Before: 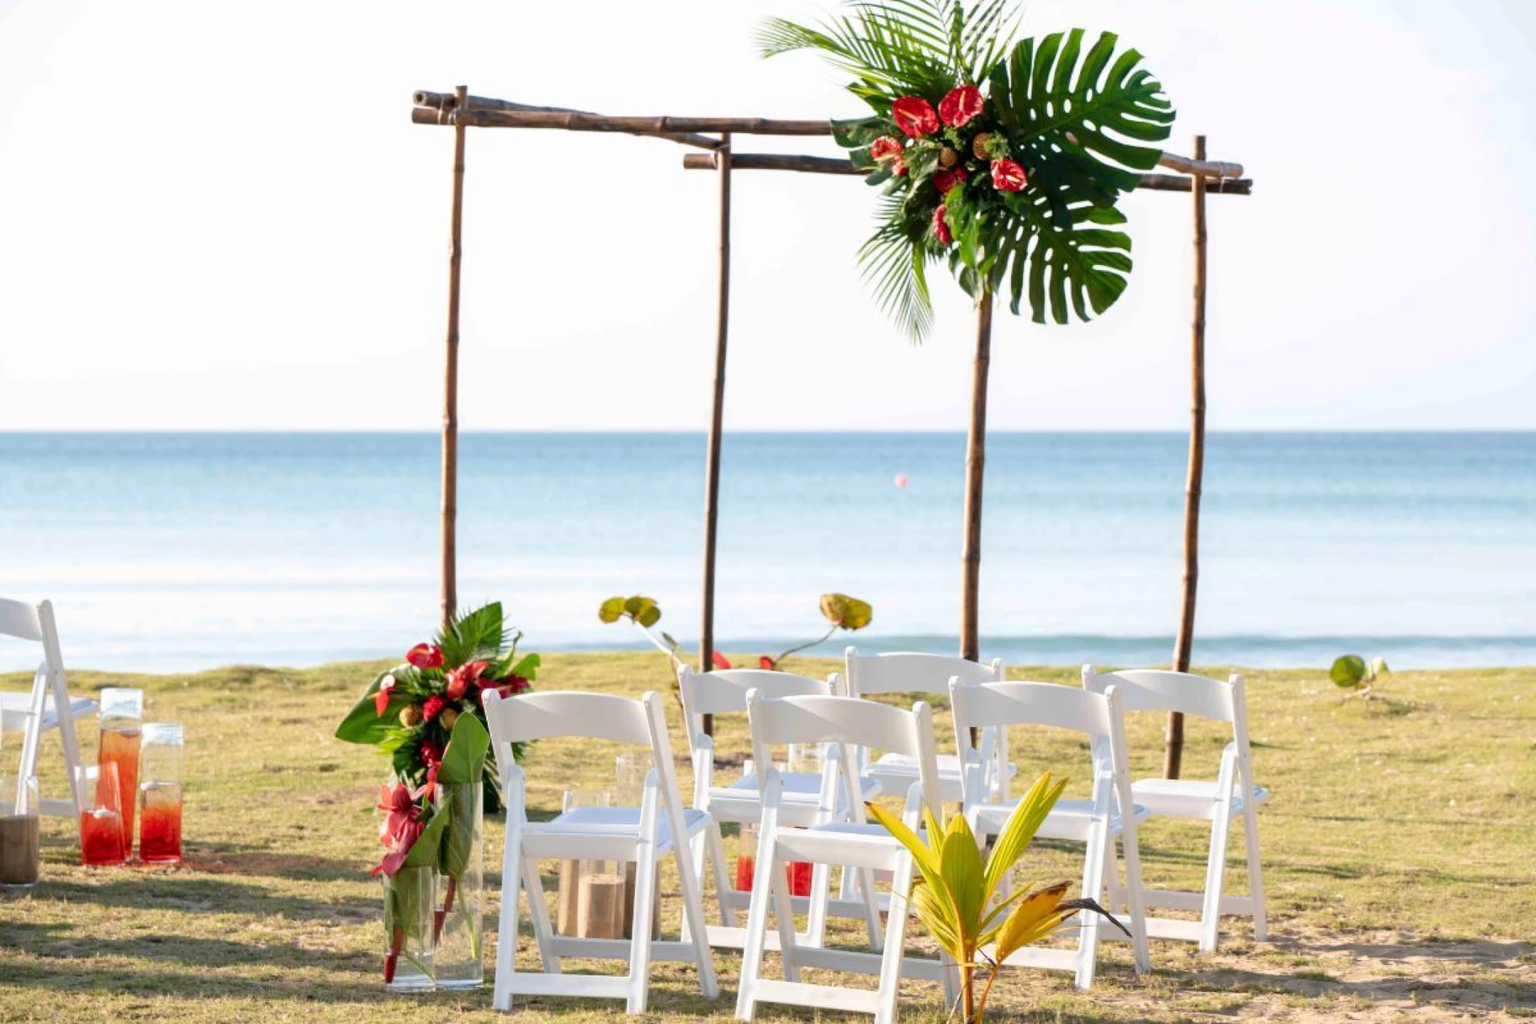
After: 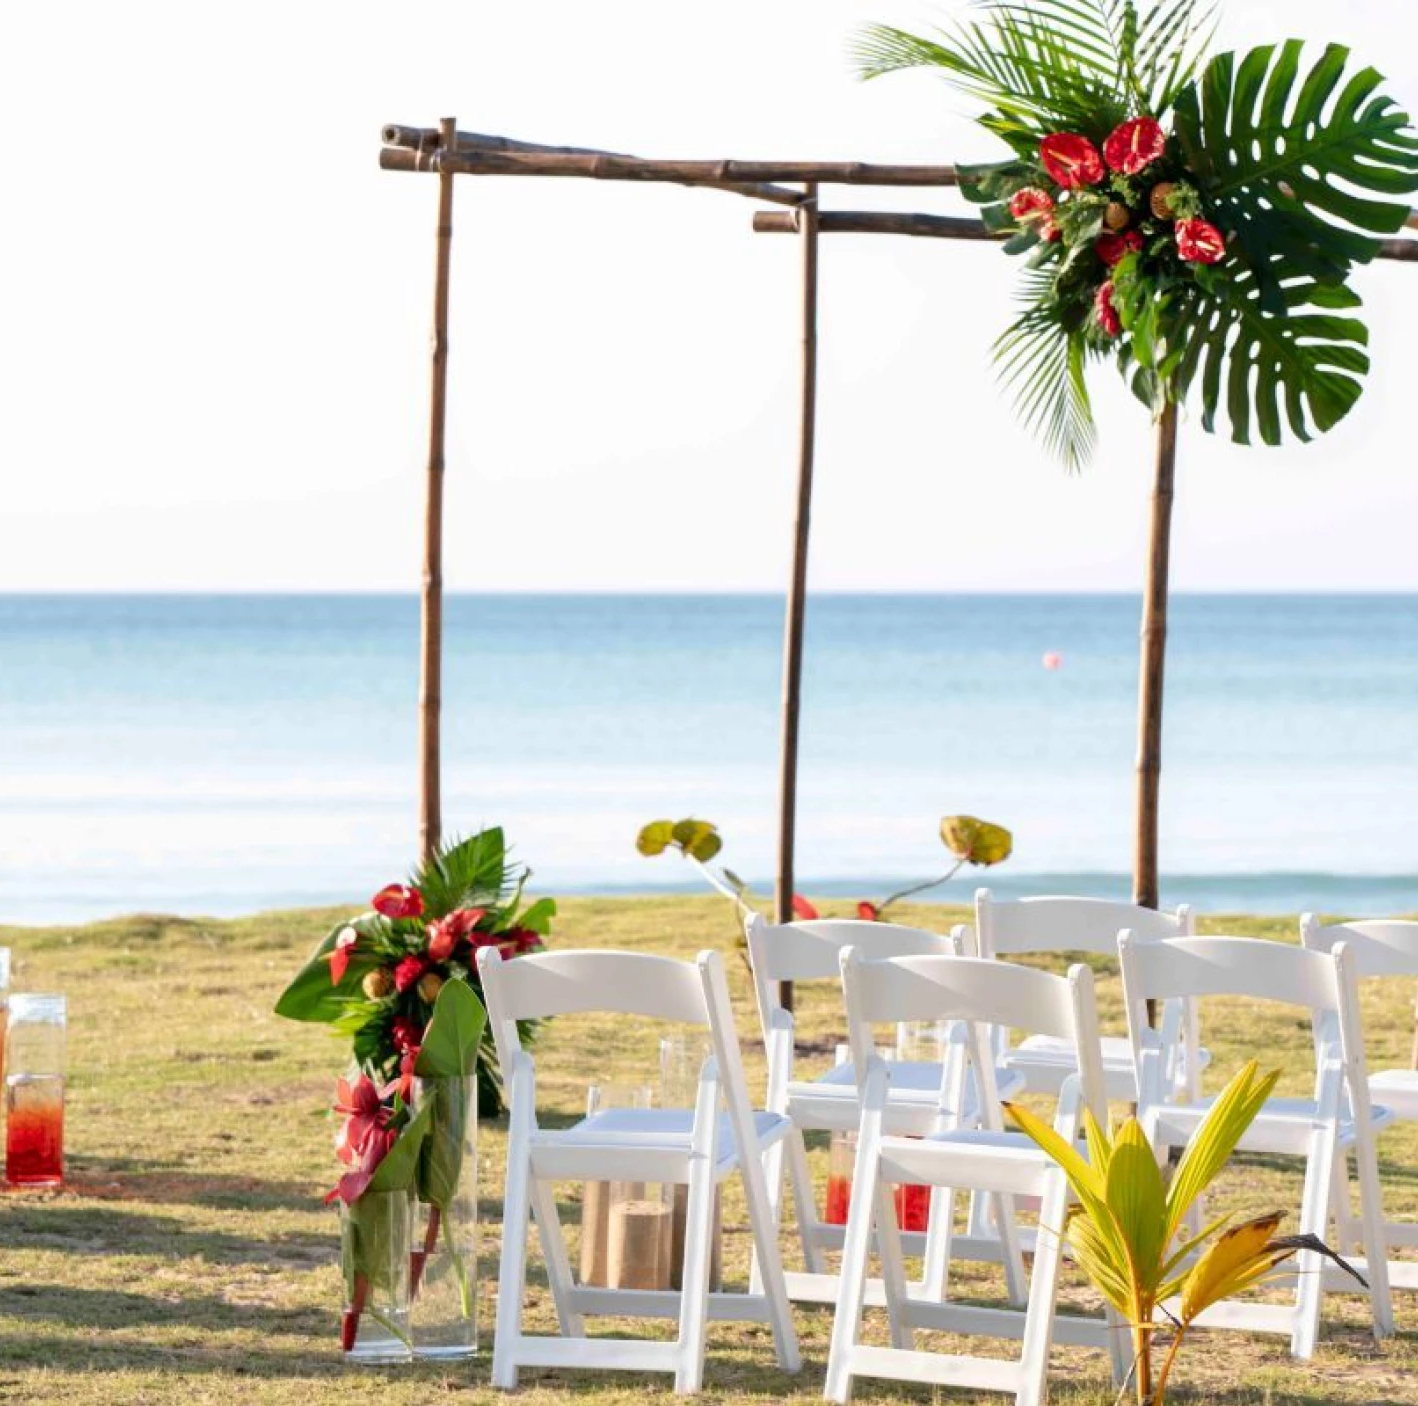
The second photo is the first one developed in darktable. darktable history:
crop and rotate: left 8.817%, right 23.978%
